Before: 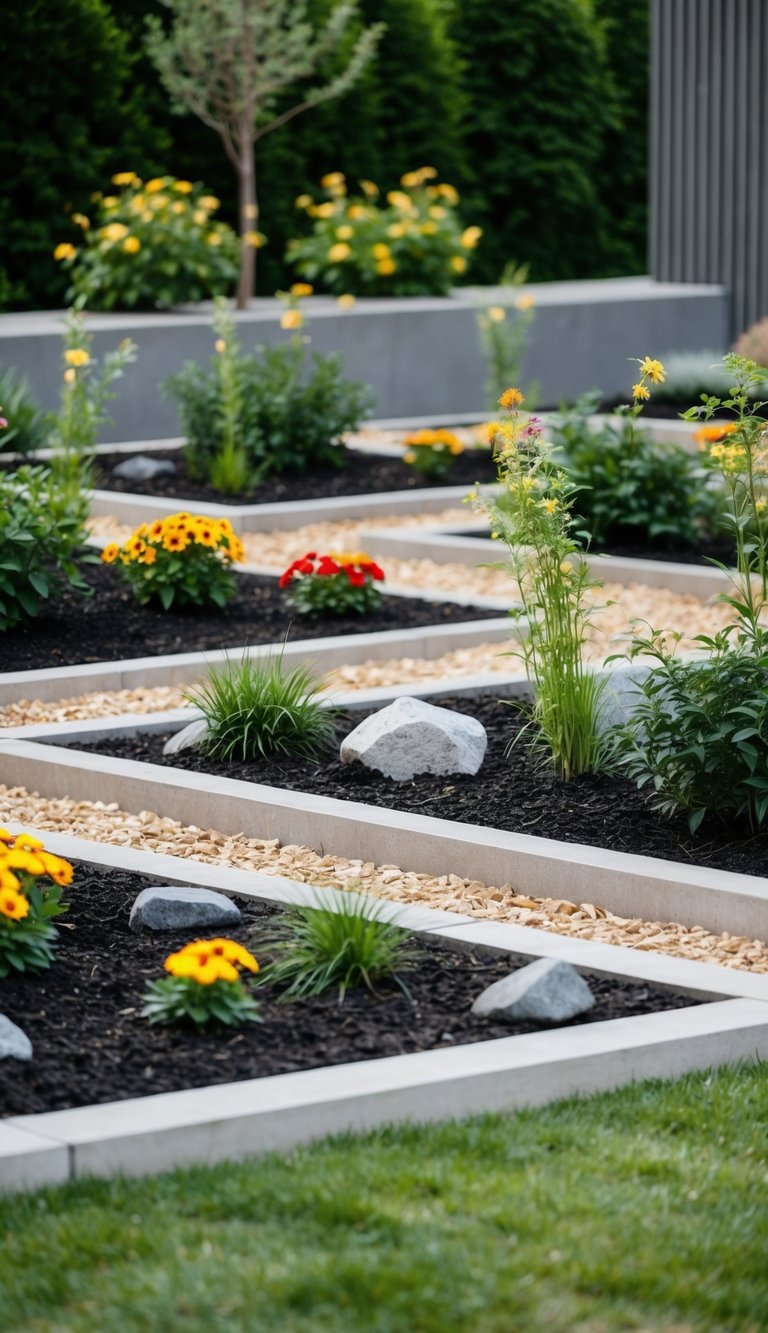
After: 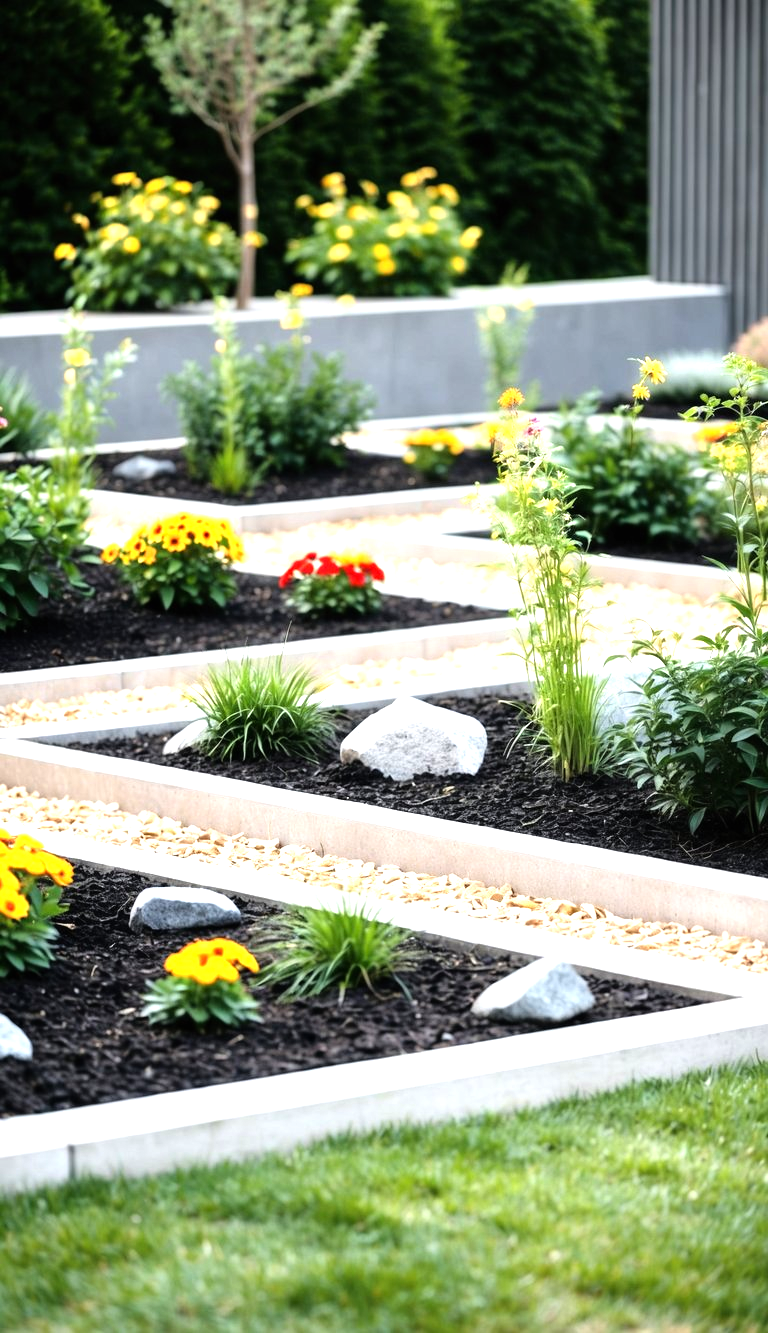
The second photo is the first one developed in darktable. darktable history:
levels: mode automatic, levels [0.036, 0.364, 0.827]
exposure: black level correction 0, exposure 0.588 EV, compensate highlight preservation false
tone equalizer: -8 EV -0.762 EV, -7 EV -0.687 EV, -6 EV -0.637 EV, -5 EV -0.379 EV, -3 EV 0.371 EV, -2 EV 0.6 EV, -1 EV 0.688 EV, +0 EV 0.759 EV
